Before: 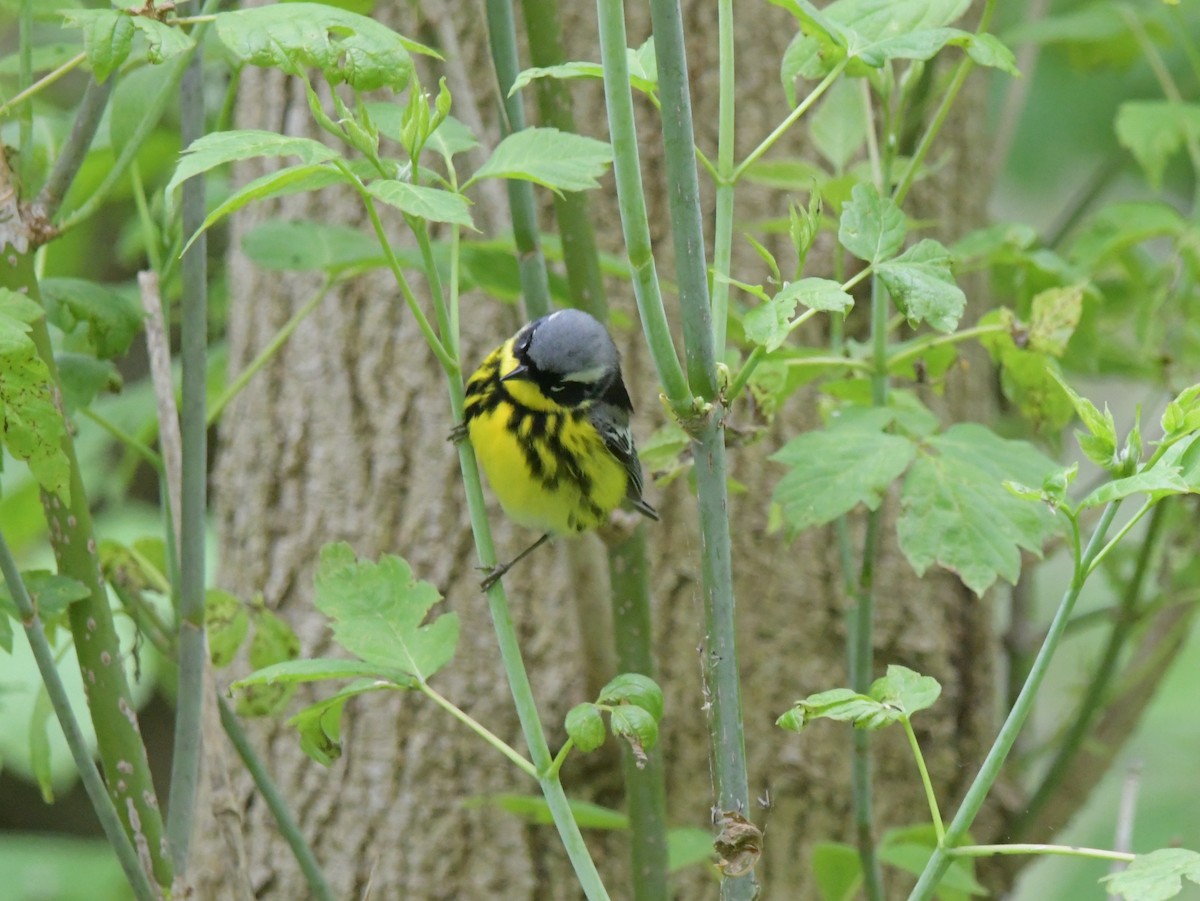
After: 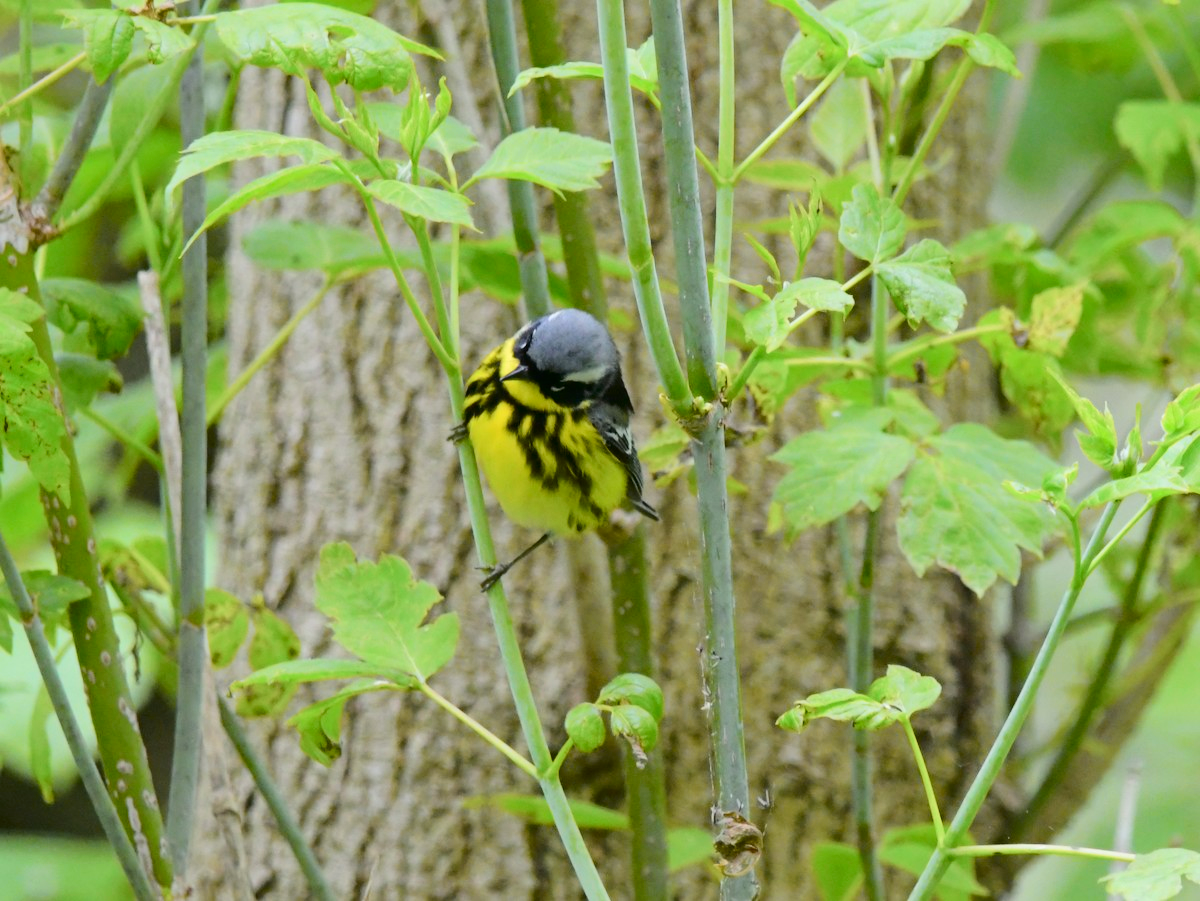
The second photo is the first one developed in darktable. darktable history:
tone curve: curves: ch0 [(0, 0) (0.126, 0.061) (0.338, 0.285) (0.494, 0.518) (0.703, 0.762) (1, 1)]; ch1 [(0, 0) (0.364, 0.322) (0.443, 0.441) (0.5, 0.501) (0.55, 0.578) (1, 1)]; ch2 [(0, 0) (0.44, 0.424) (0.501, 0.499) (0.557, 0.564) (0.613, 0.682) (0.707, 0.746) (1, 1)], color space Lab, independent channels, preserve colors none
